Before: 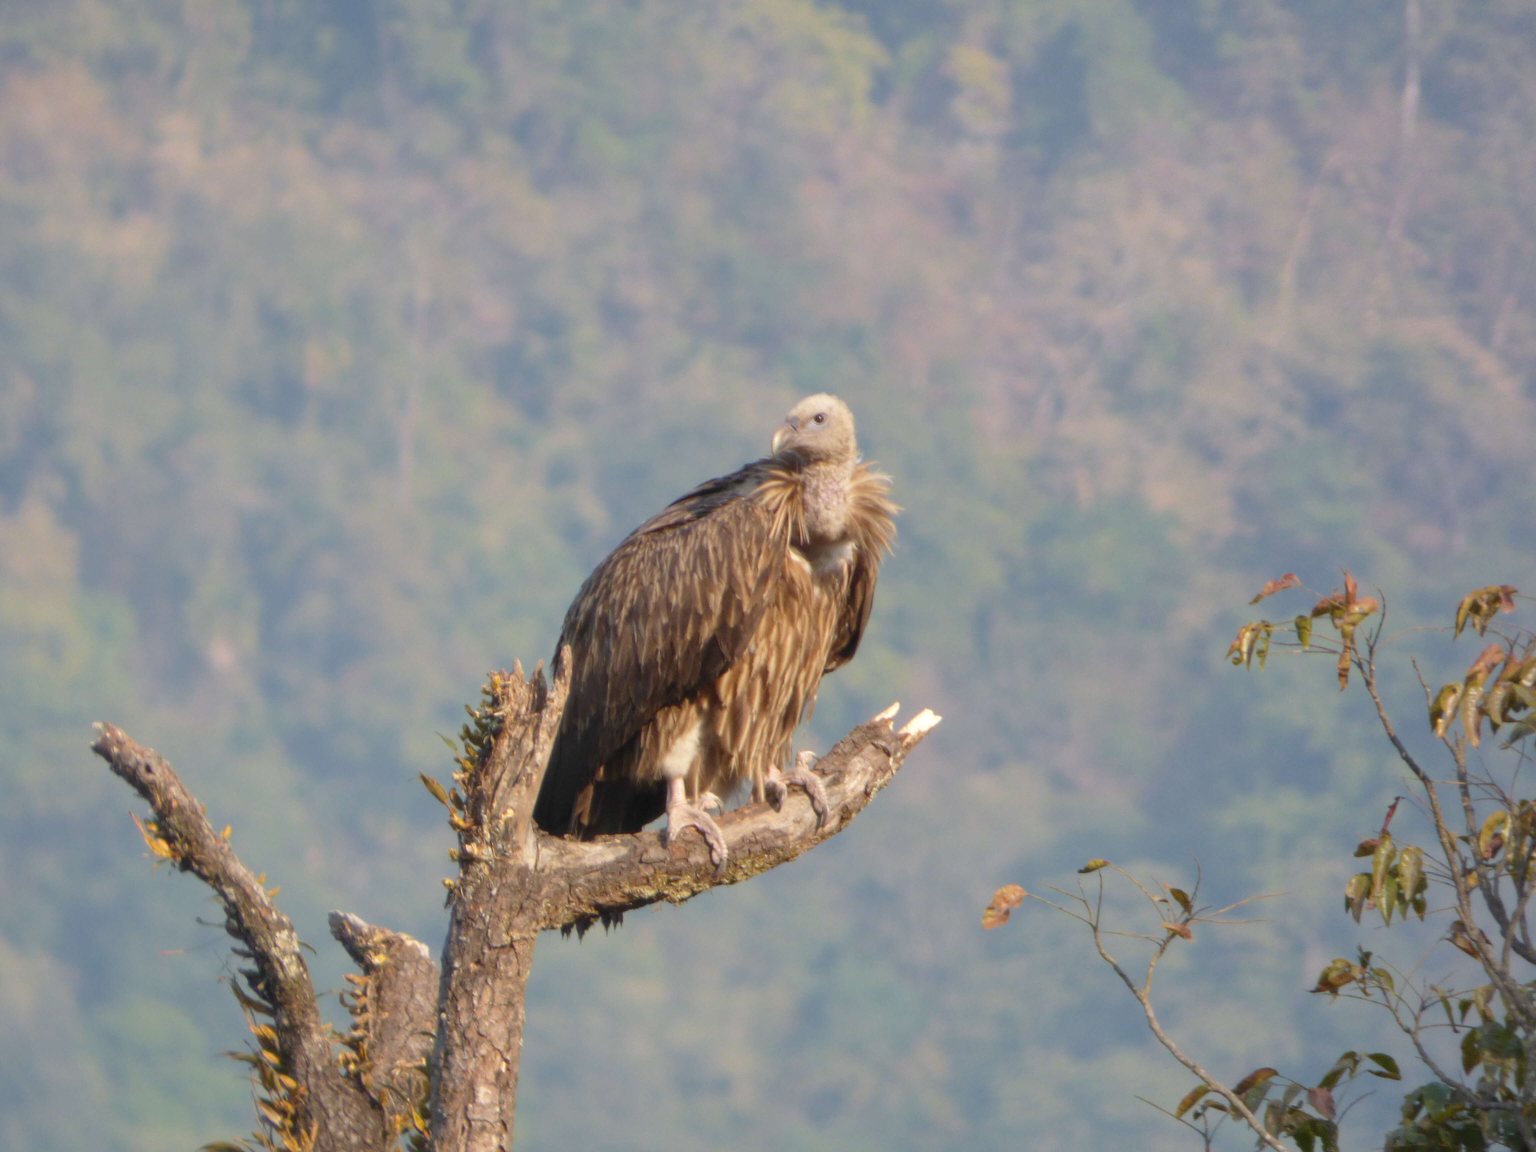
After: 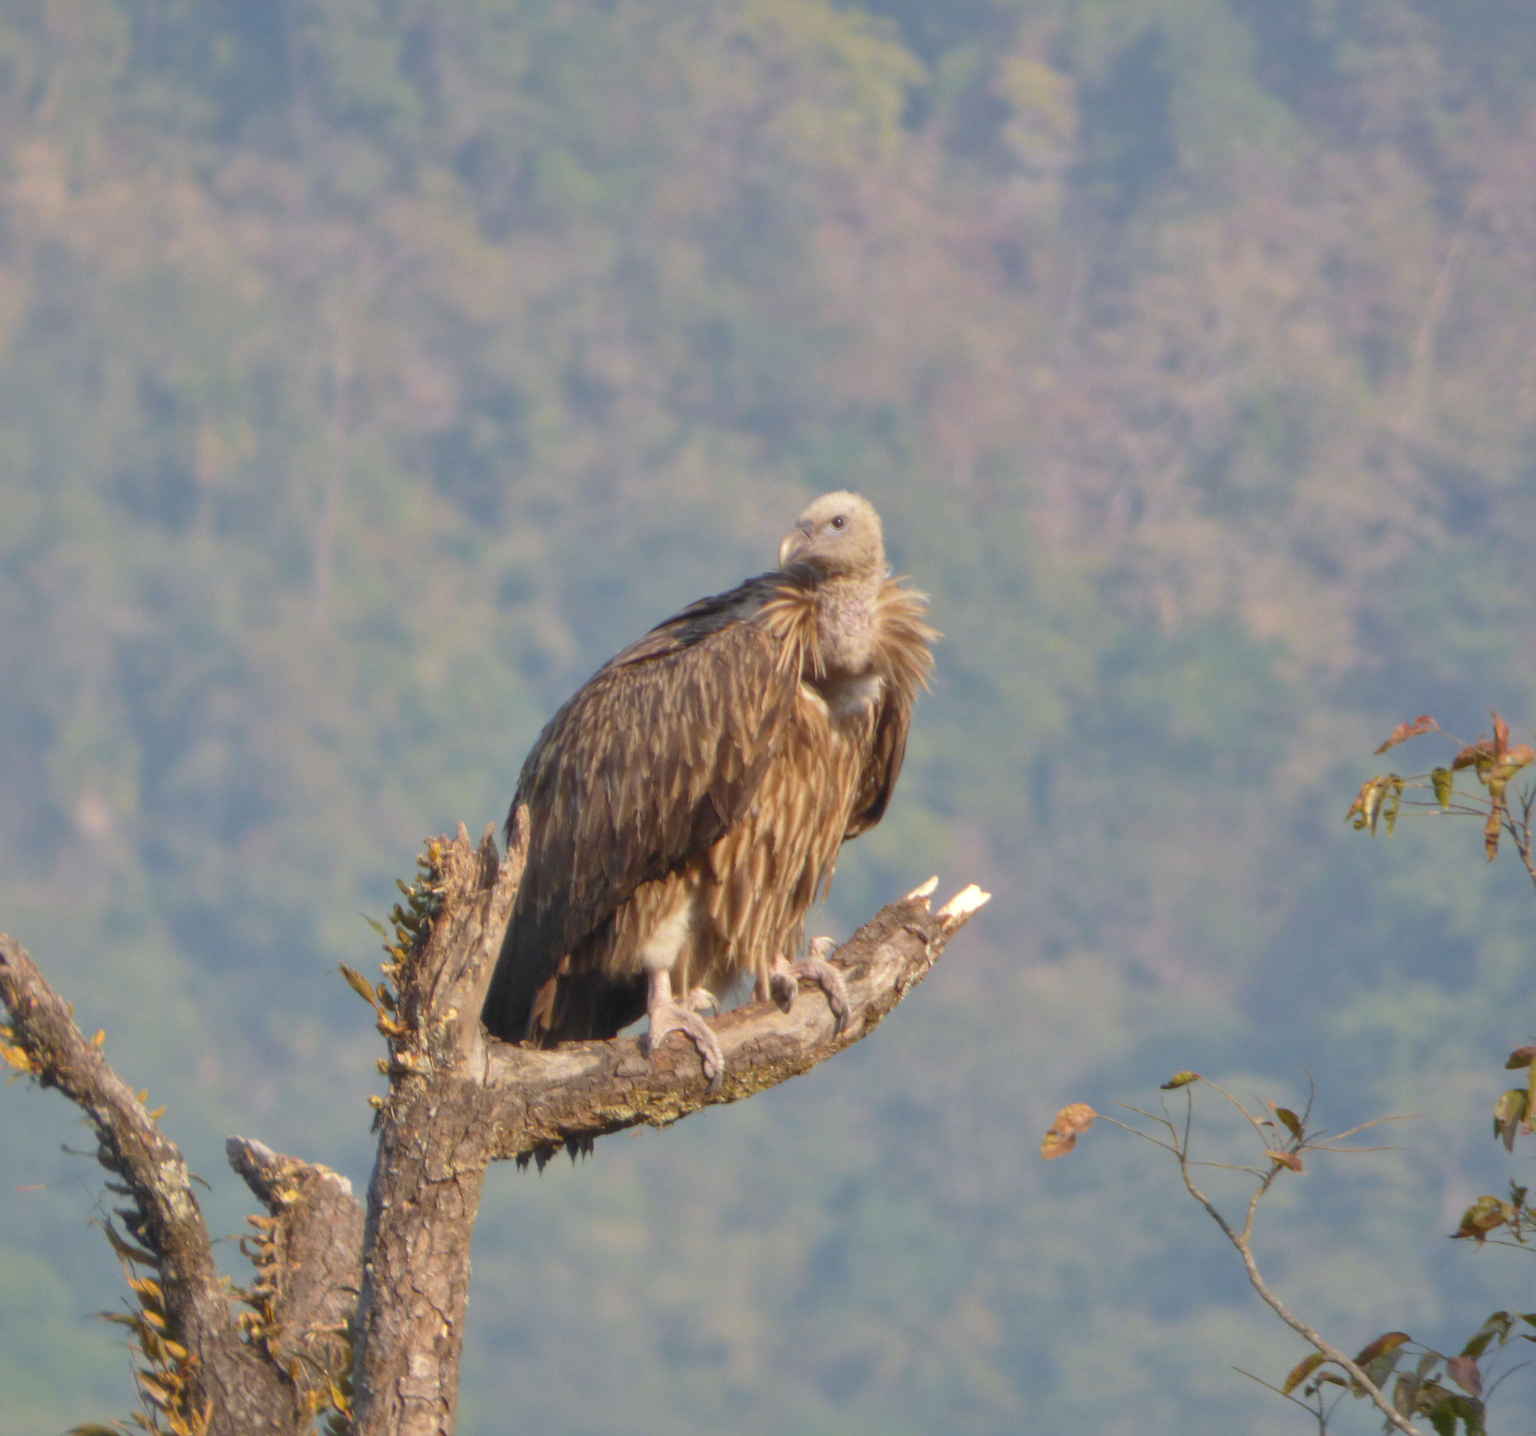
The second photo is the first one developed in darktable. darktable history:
tone equalizer: on, module defaults
crop and rotate: left 9.597%, right 10.195%
shadows and highlights: on, module defaults
